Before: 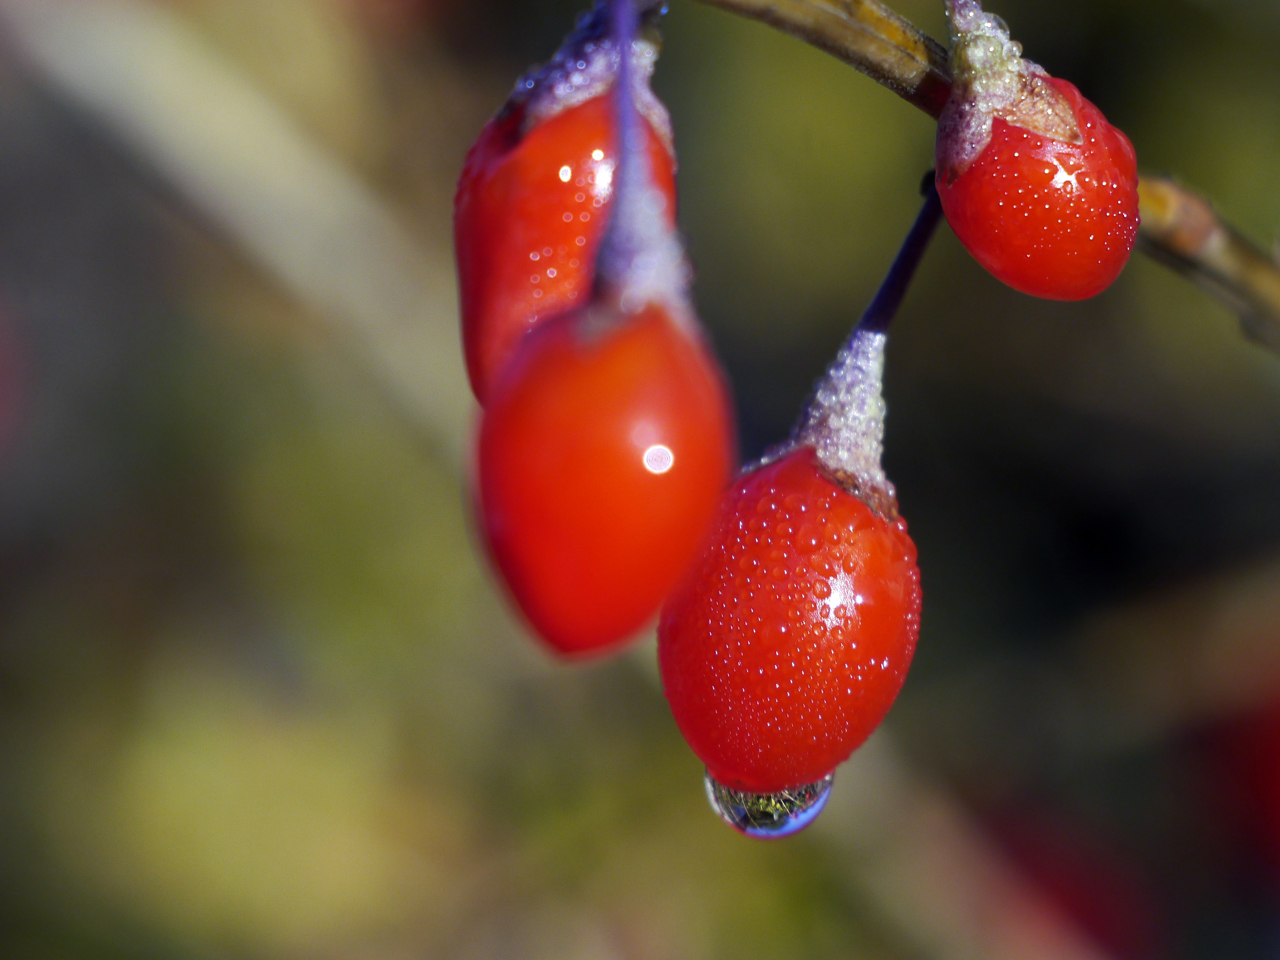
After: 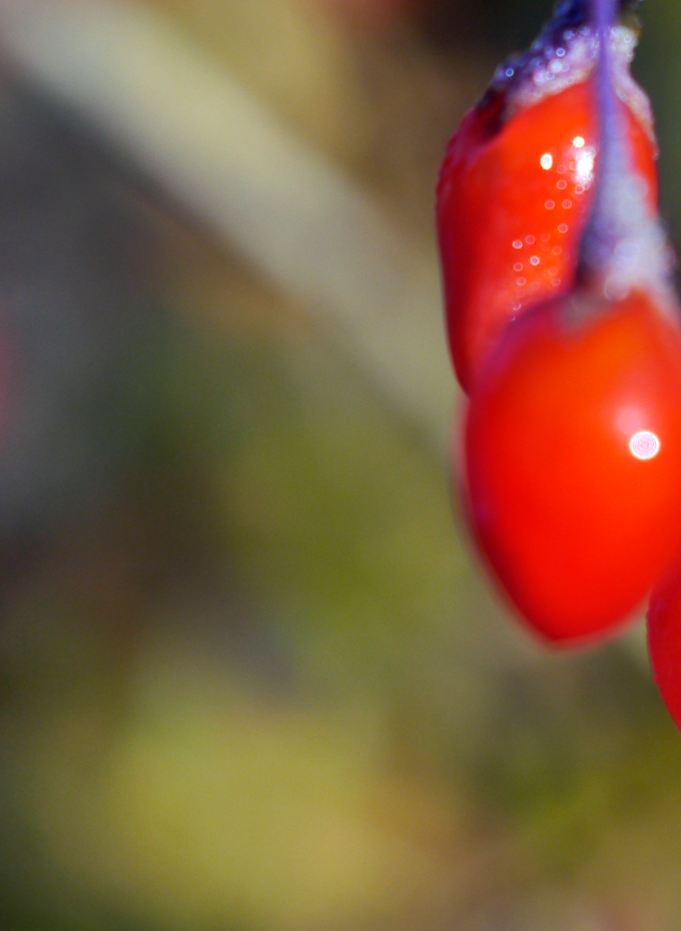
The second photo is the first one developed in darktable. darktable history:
shadows and highlights: soften with gaussian
rotate and perspective: rotation -1°, crop left 0.011, crop right 0.989, crop top 0.025, crop bottom 0.975
crop: left 0.587%, right 45.588%, bottom 0.086%
